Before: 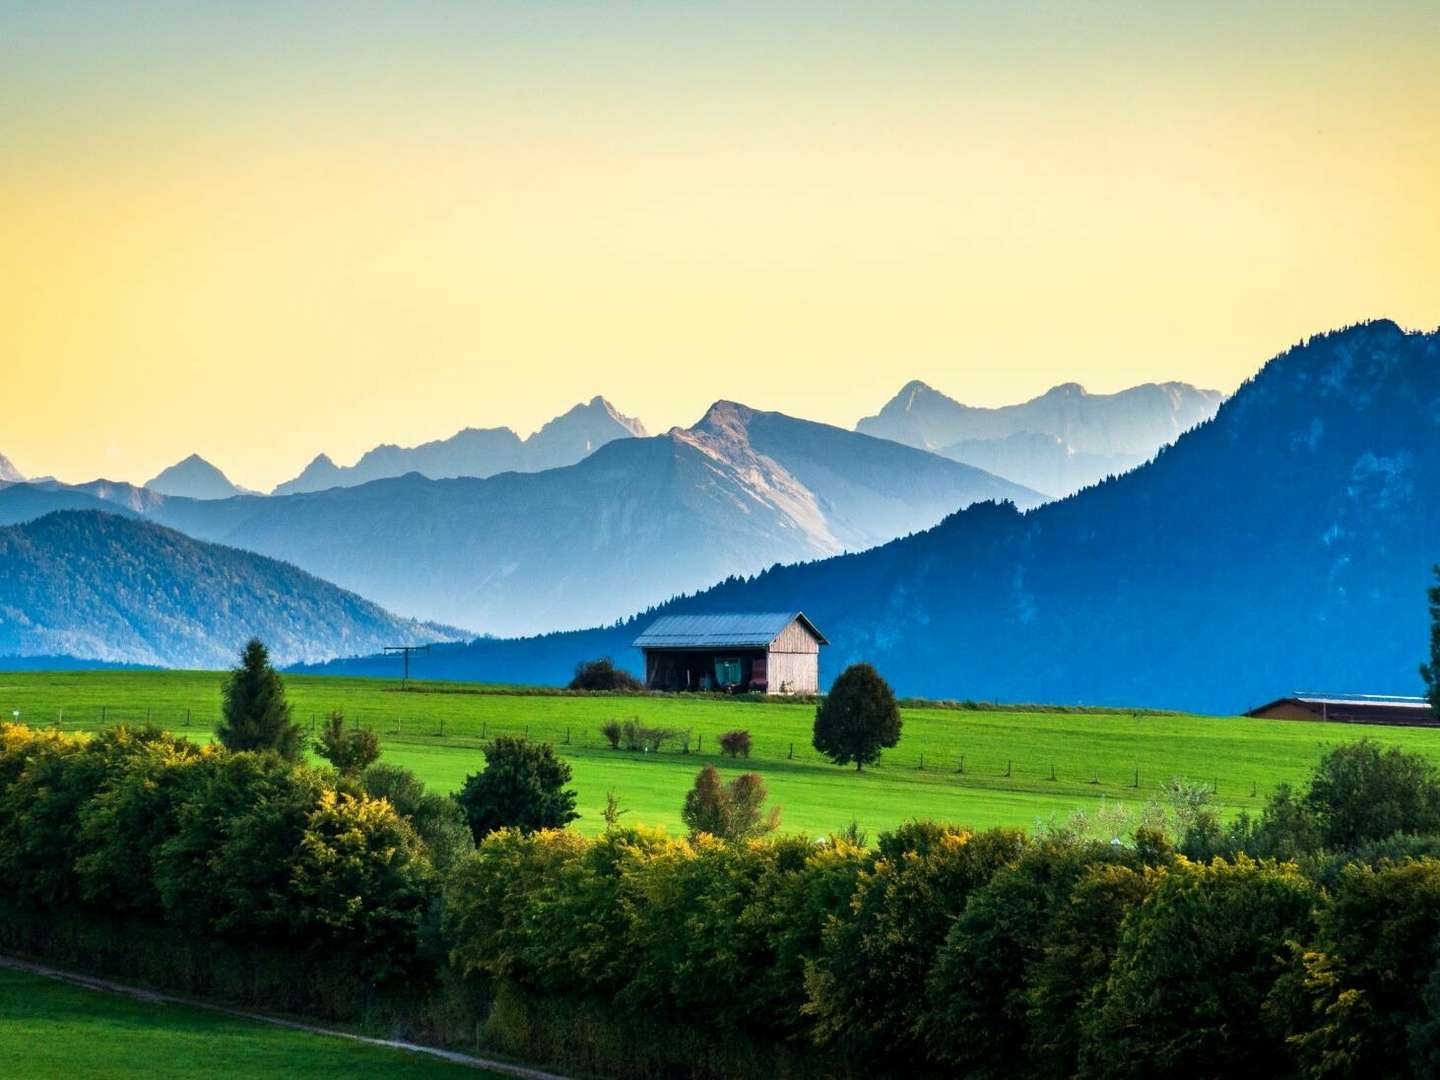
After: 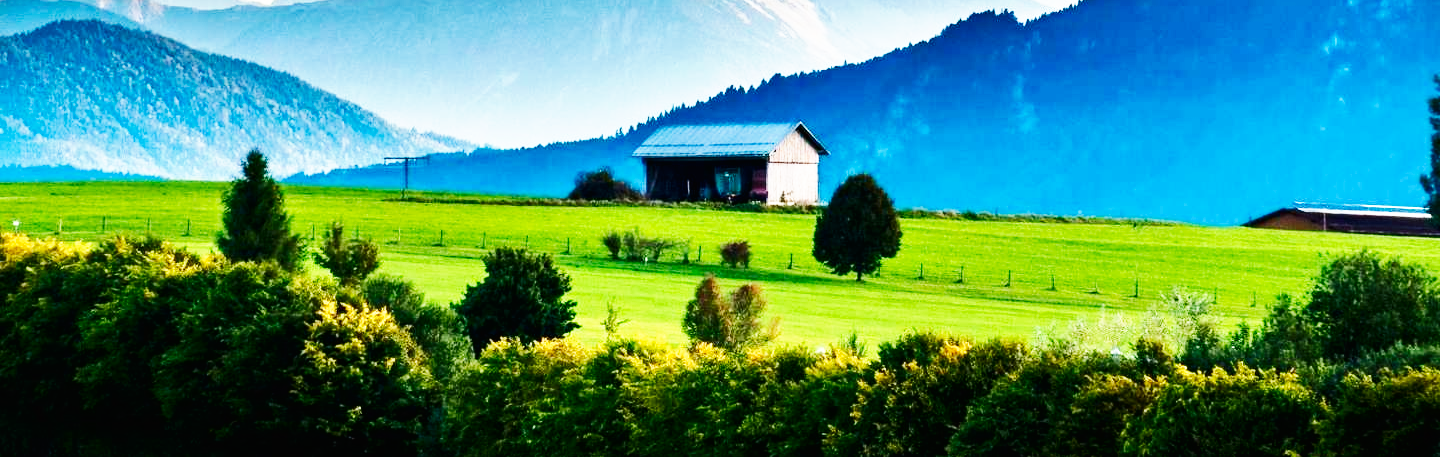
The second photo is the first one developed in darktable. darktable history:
tone curve: curves: ch0 [(0, 0) (0.003, 0.006) (0.011, 0.01) (0.025, 0.017) (0.044, 0.029) (0.069, 0.043) (0.1, 0.064) (0.136, 0.091) (0.177, 0.128) (0.224, 0.162) (0.277, 0.206) (0.335, 0.258) (0.399, 0.324) (0.468, 0.404) (0.543, 0.499) (0.623, 0.595) (0.709, 0.693) (0.801, 0.786) (0.898, 0.883) (1, 1)], color space Lab, independent channels, preserve colors none
vignetting: fall-off start 100.8%, brightness -0.445, saturation -0.687
base curve: curves: ch0 [(0, 0) (0.007, 0.004) (0.027, 0.03) (0.046, 0.07) (0.207, 0.54) (0.442, 0.872) (0.673, 0.972) (1, 1)], preserve colors none
crop: top 45.423%, bottom 12.195%
